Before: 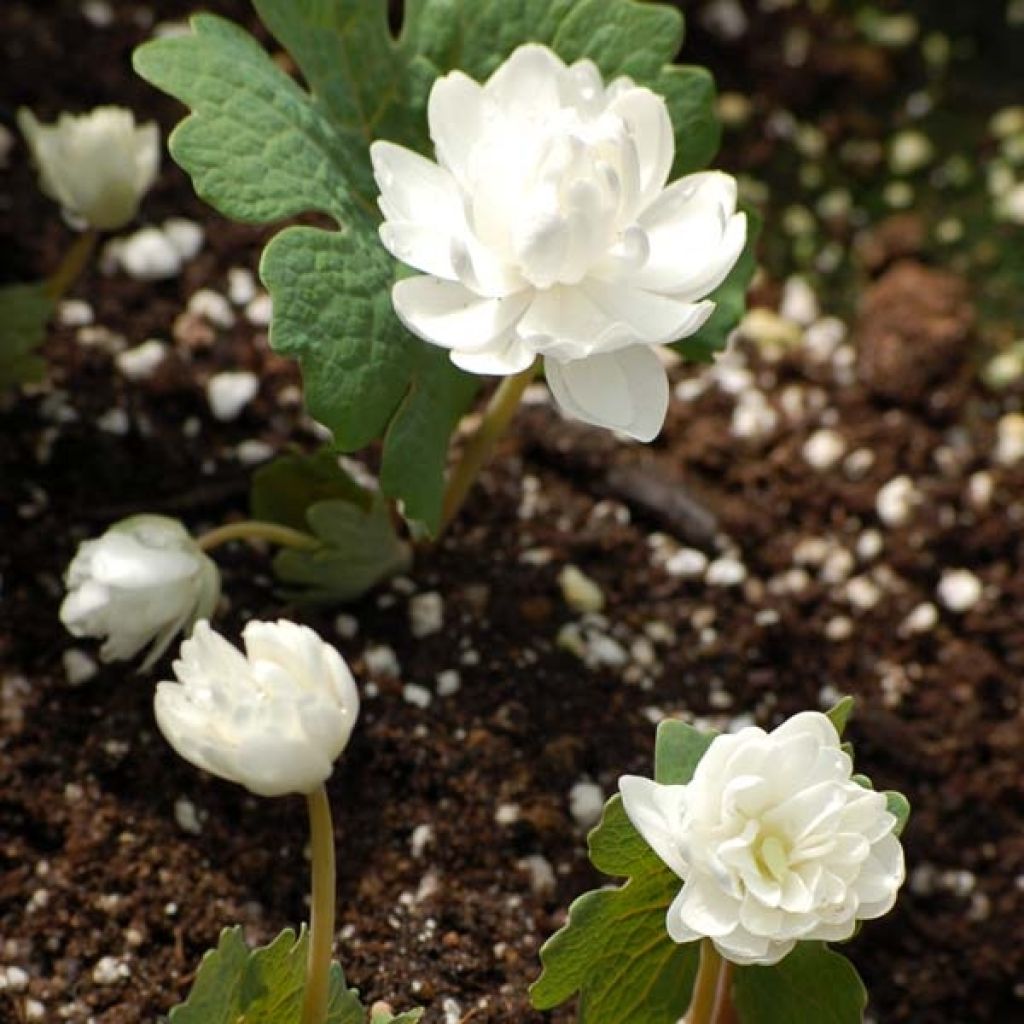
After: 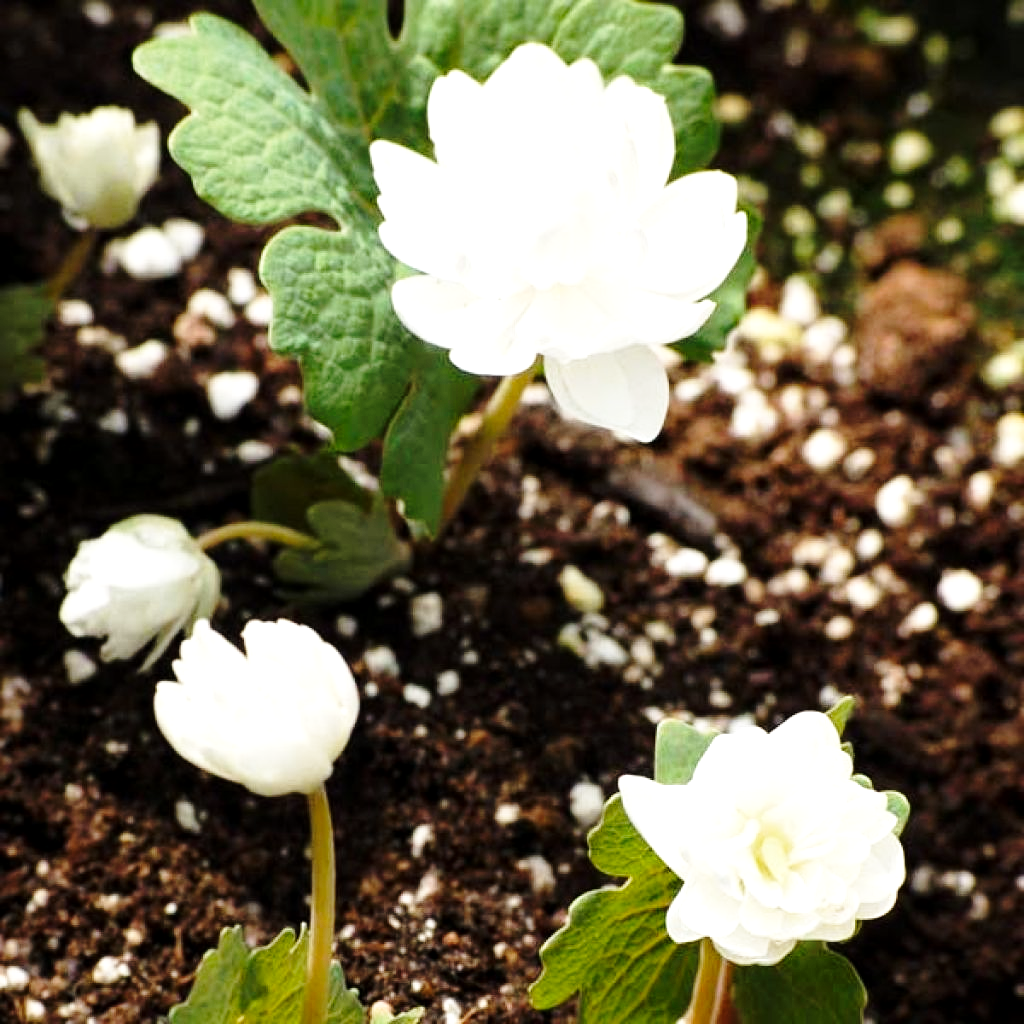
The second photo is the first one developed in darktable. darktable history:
tone equalizer: -8 EV -0.402 EV, -7 EV -0.389 EV, -6 EV -0.347 EV, -5 EV -0.228 EV, -3 EV 0.207 EV, -2 EV 0.348 EV, -1 EV 0.371 EV, +0 EV 0.389 EV
base curve: curves: ch0 [(0, 0) (0.028, 0.03) (0.121, 0.232) (0.46, 0.748) (0.859, 0.968) (1, 1)], preserve colors none
local contrast: highlights 104%, shadows 100%, detail 119%, midtone range 0.2
